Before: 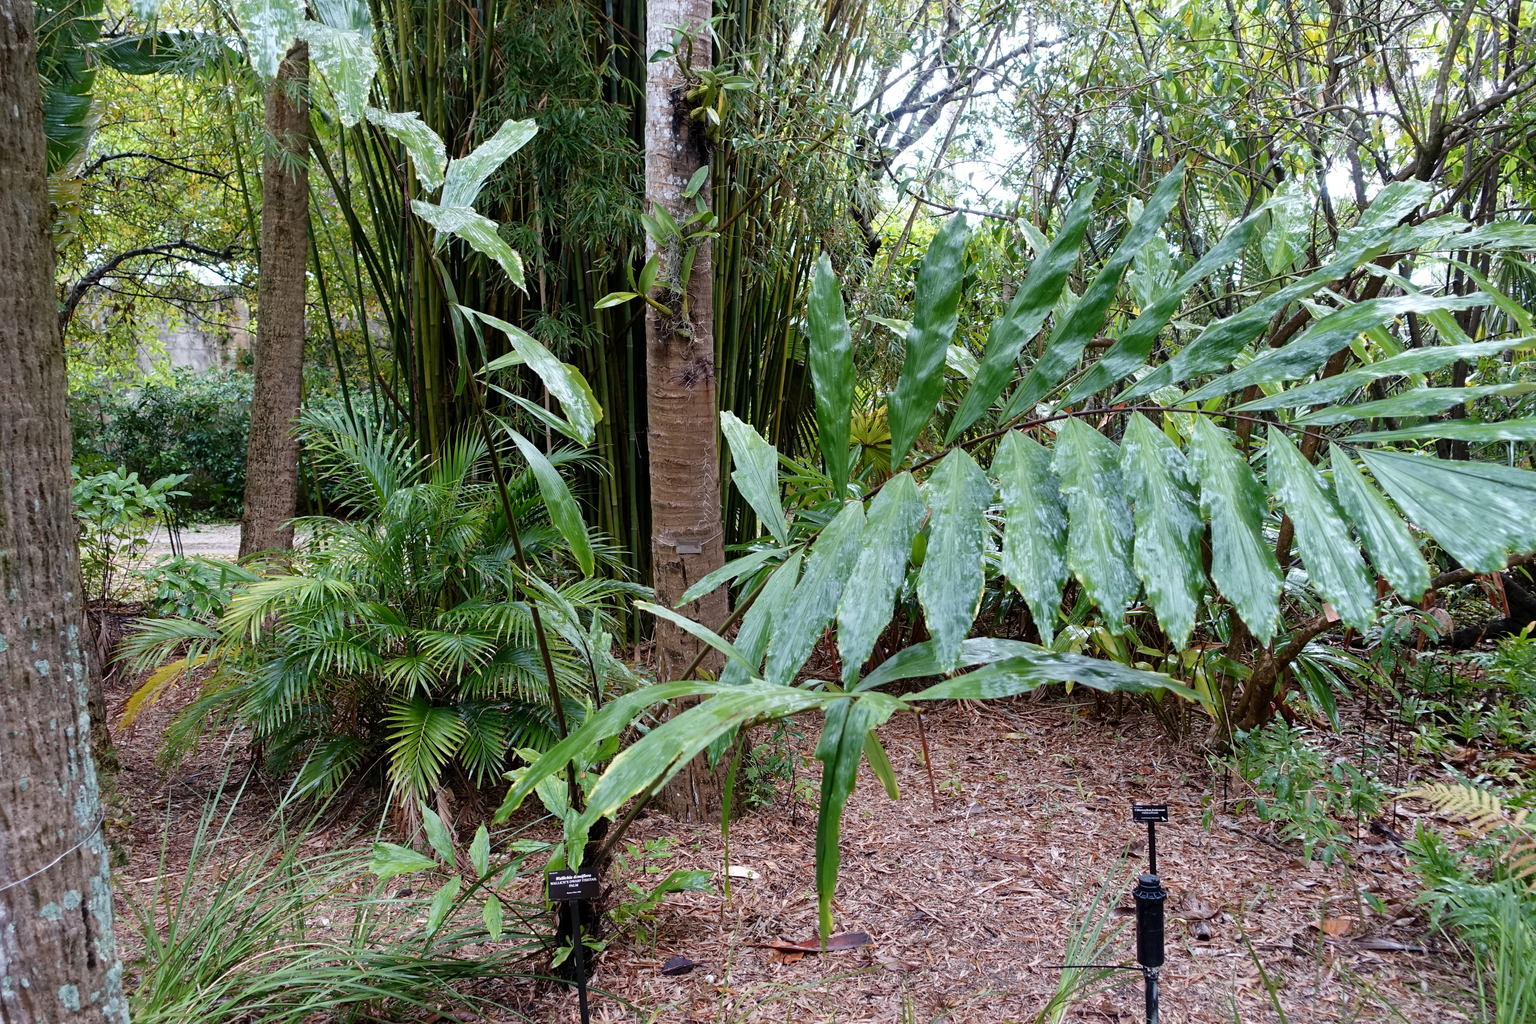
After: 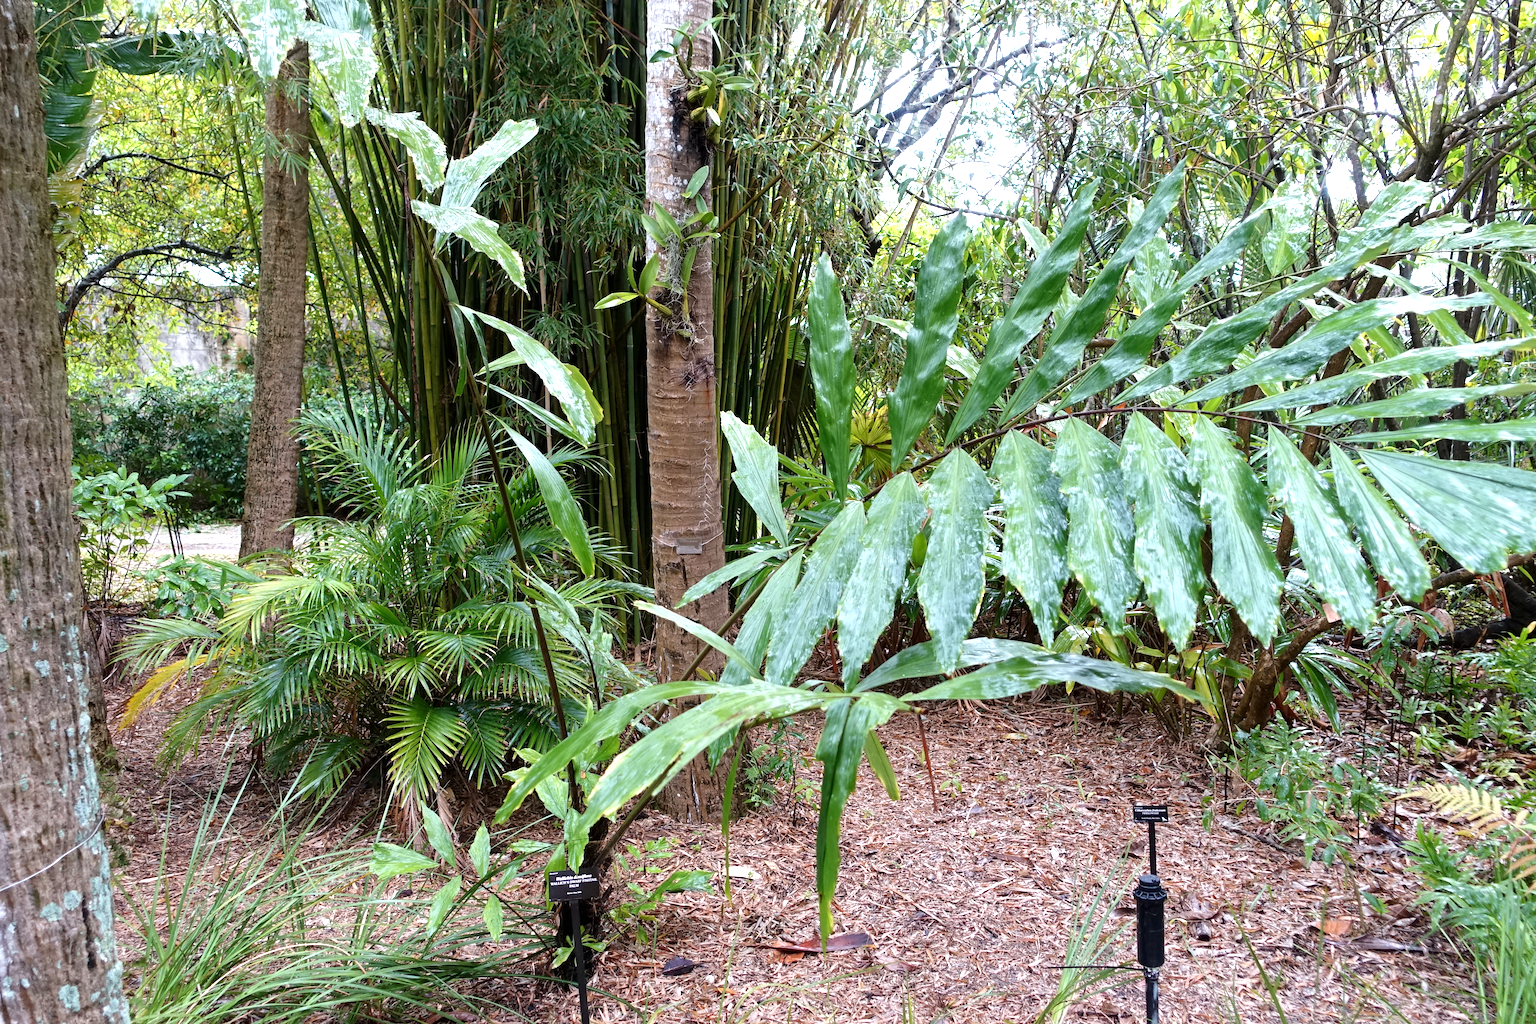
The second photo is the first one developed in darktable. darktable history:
exposure: black level correction 0, exposure 0.682 EV, compensate exposure bias true, compensate highlight preservation false
